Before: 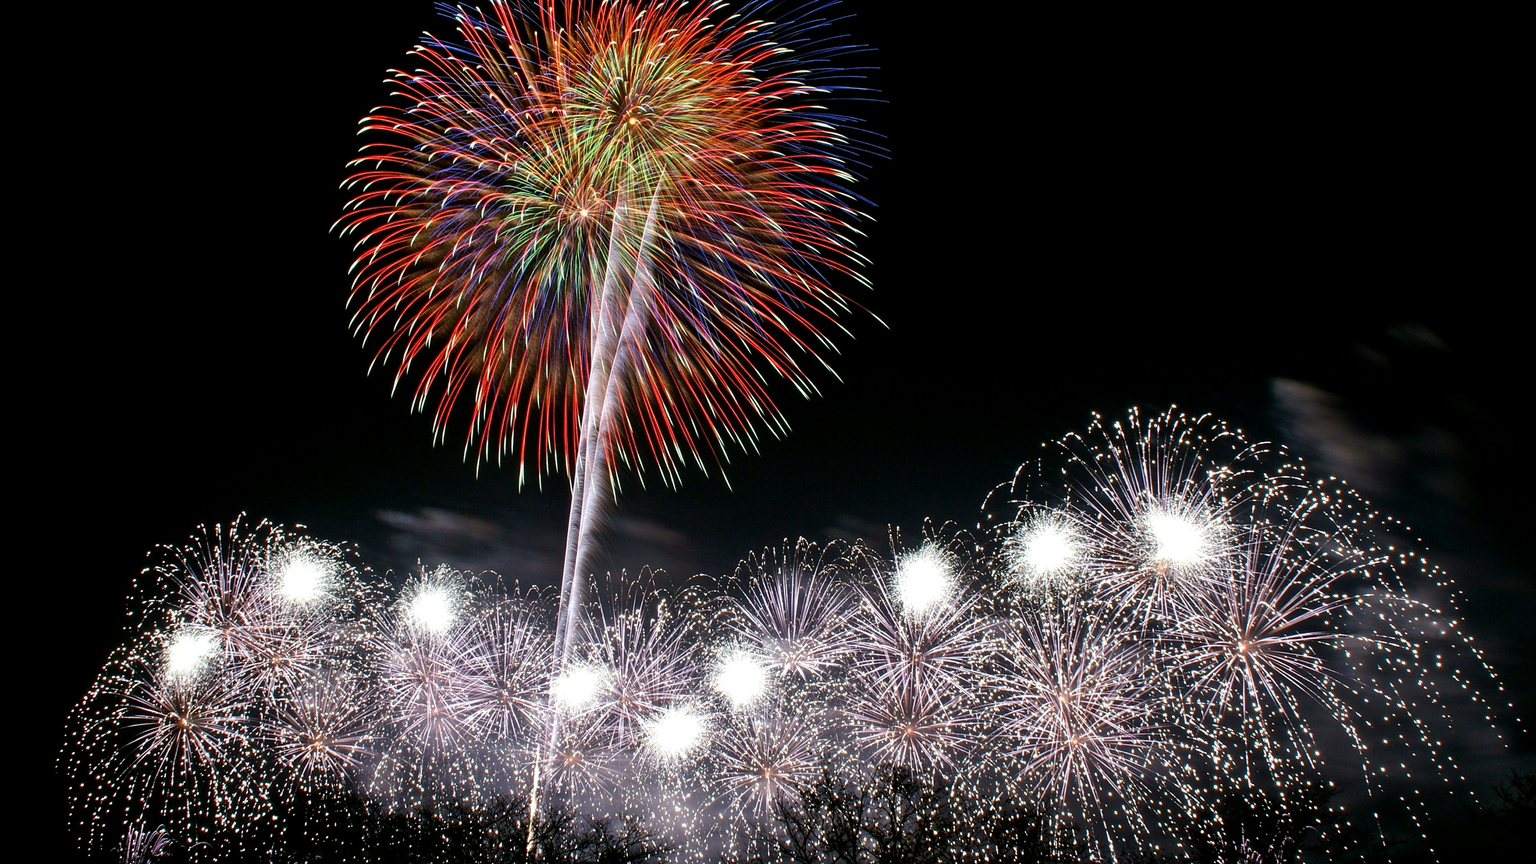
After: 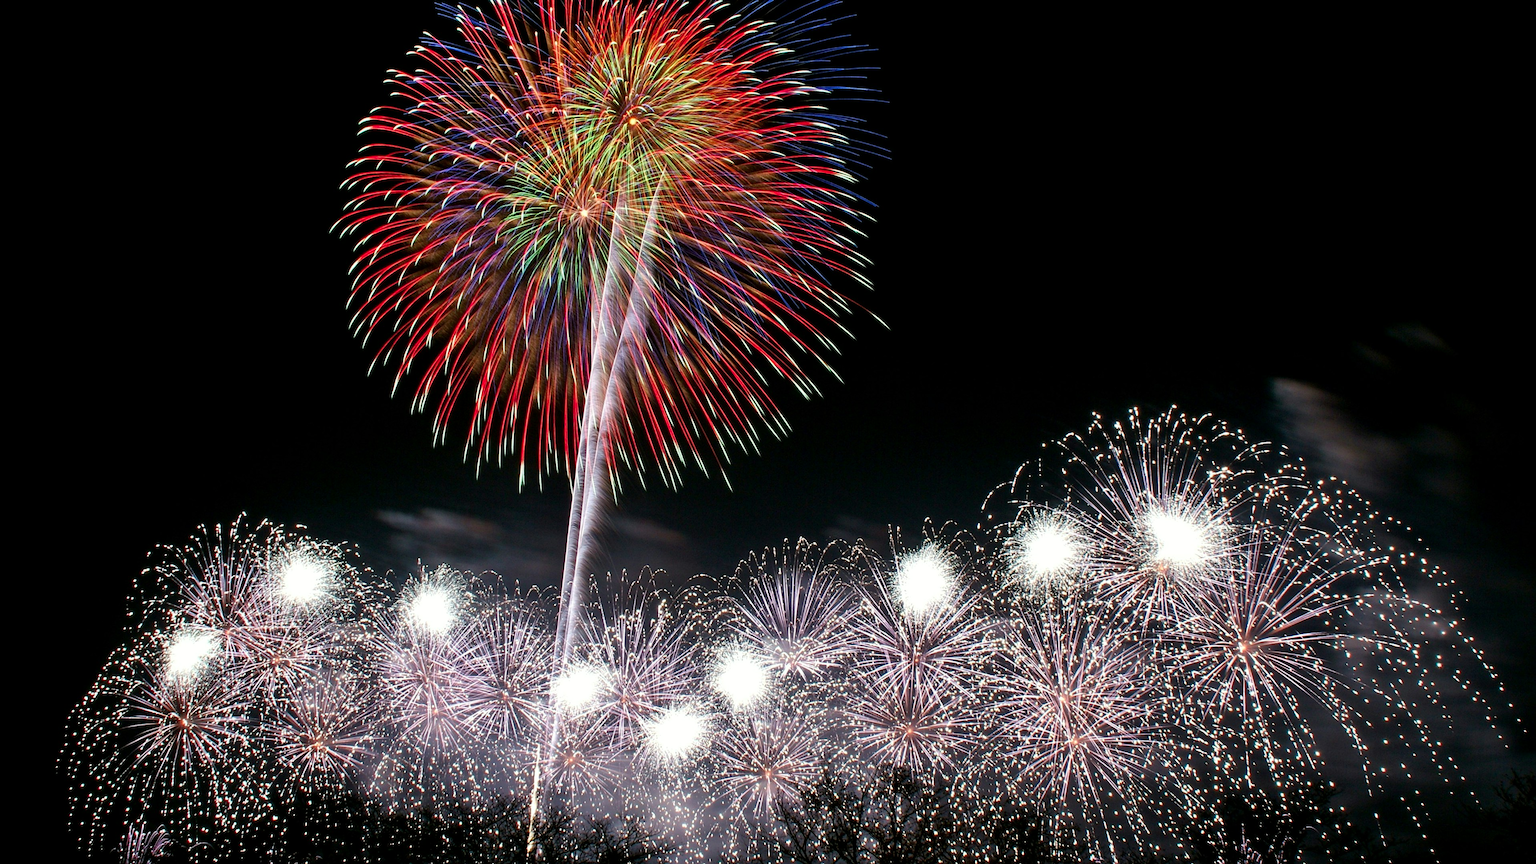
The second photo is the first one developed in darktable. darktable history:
color calibration: output R [0.946, 0.065, -0.013, 0], output G [-0.246, 1.264, -0.017, 0], output B [0.046, -0.098, 1.05, 0], illuminant custom, x 0.344, y 0.359, temperature 5045.54 K
